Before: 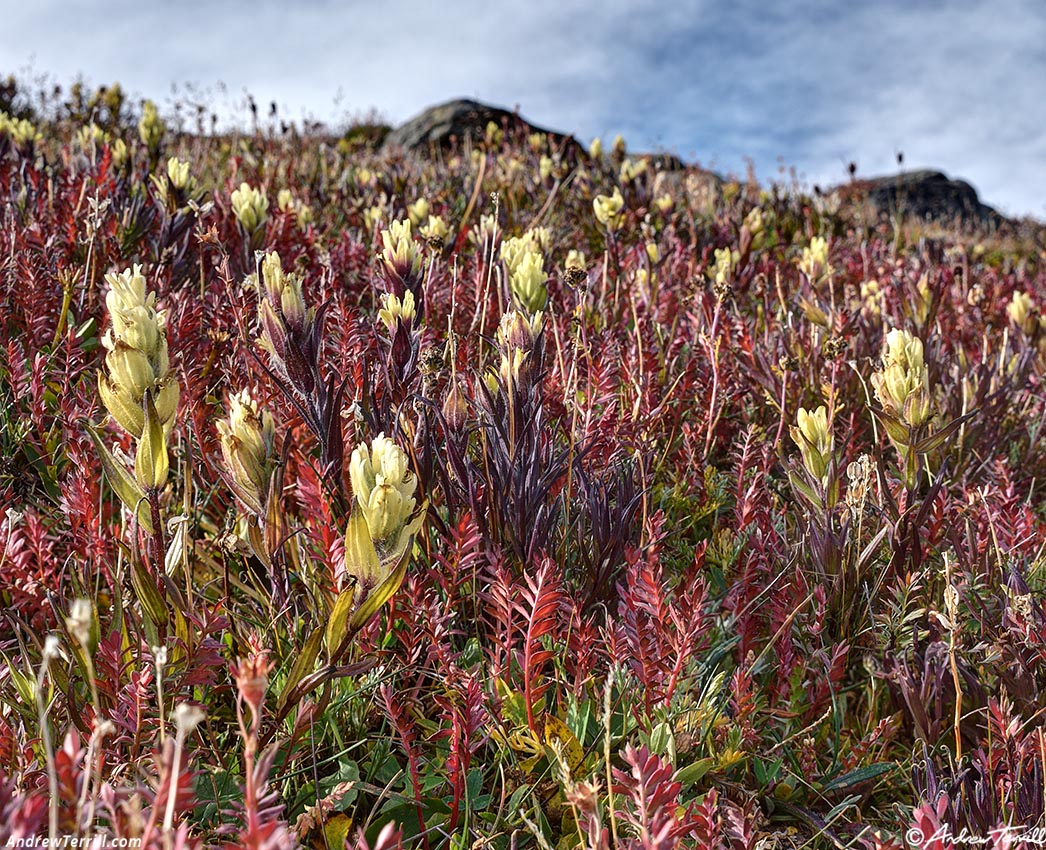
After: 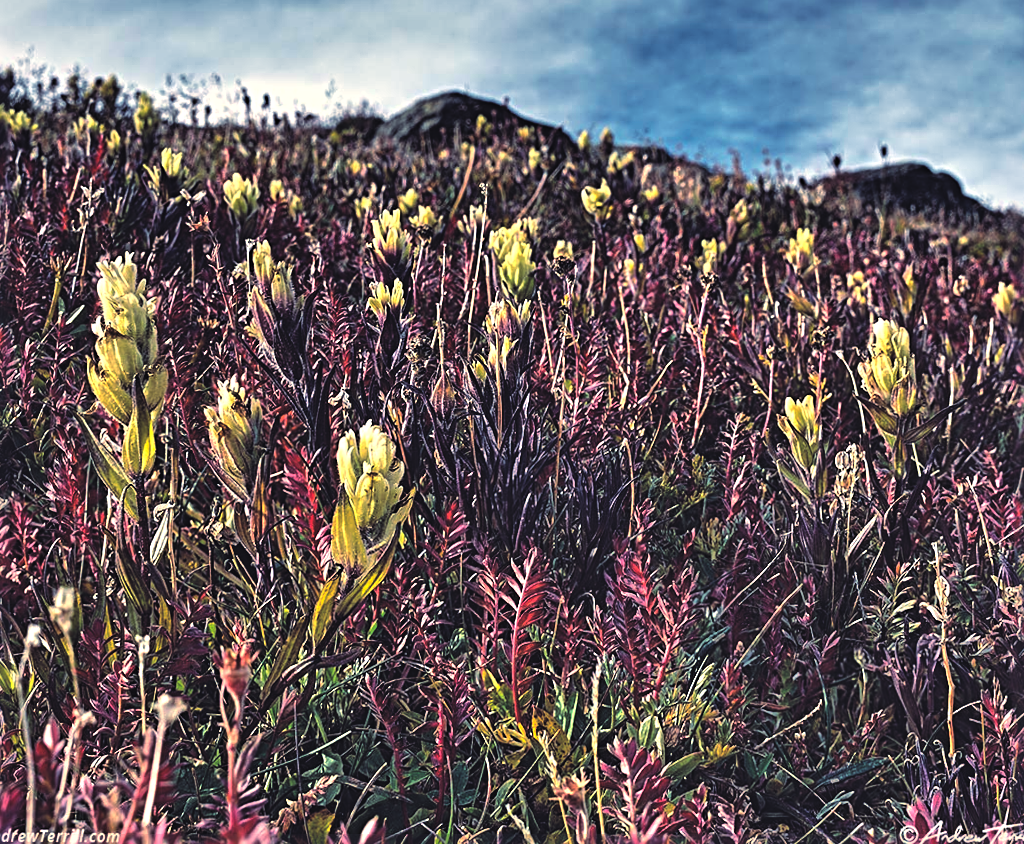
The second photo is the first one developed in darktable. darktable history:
white balance: red 1.127, blue 0.943
exposure: black level correction -0.041, exposure 0.064 EV, compensate highlight preservation false
color balance rgb: linear chroma grading › global chroma 15%, perceptual saturation grading › global saturation 30%
shadows and highlights: shadows 52.42, soften with gaussian
levels: mode automatic, black 0.023%, white 99.97%, levels [0.062, 0.494, 0.925]
rotate and perspective: rotation 0.226°, lens shift (vertical) -0.042, crop left 0.023, crop right 0.982, crop top 0.006, crop bottom 0.994
sharpen: radius 4
rgb curve: curves: ch0 [(0, 0.186) (0.314, 0.284) (0.576, 0.466) (0.805, 0.691) (0.936, 0.886)]; ch1 [(0, 0.186) (0.314, 0.284) (0.581, 0.534) (0.771, 0.746) (0.936, 0.958)]; ch2 [(0, 0.216) (0.275, 0.39) (1, 1)], mode RGB, independent channels, compensate middle gray true, preserve colors none
